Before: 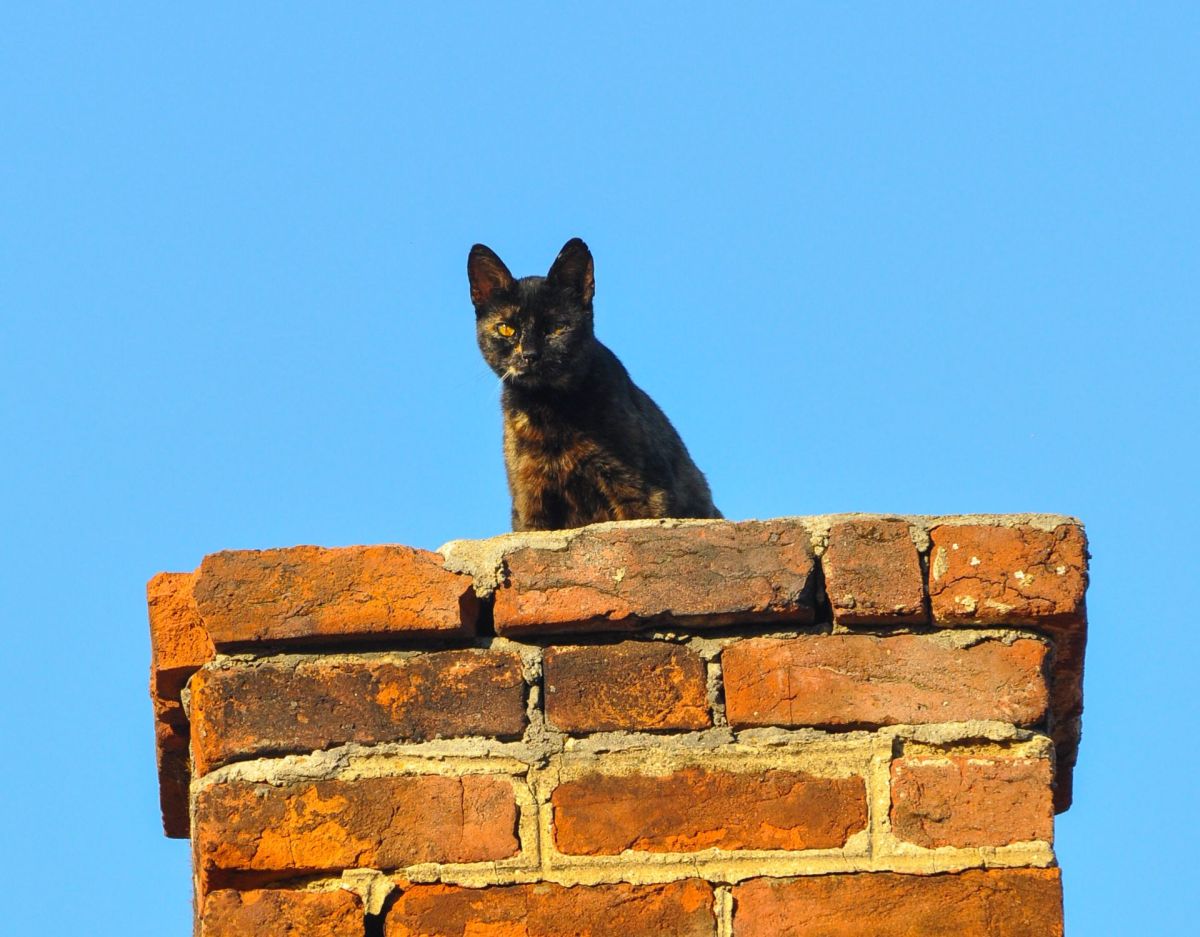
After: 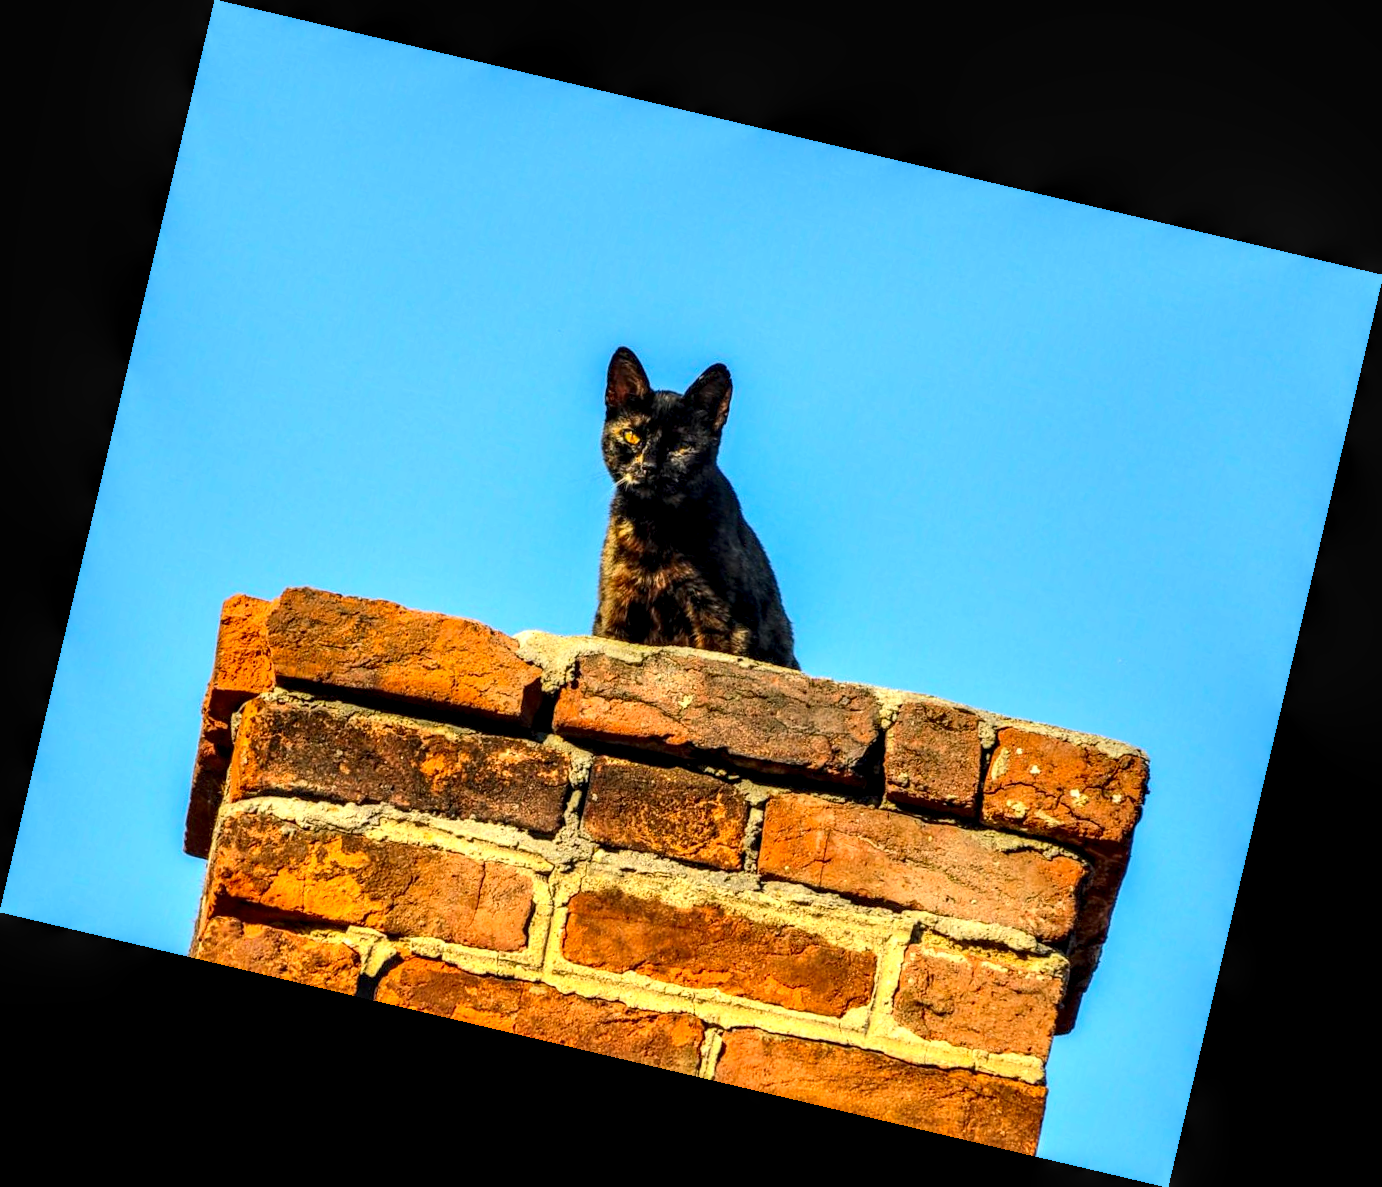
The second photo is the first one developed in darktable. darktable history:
local contrast: highlights 19%, detail 186%
contrast brightness saturation: contrast 0.2, brightness 0.16, saturation 0.22
rotate and perspective: rotation 13.27°, automatic cropping off
